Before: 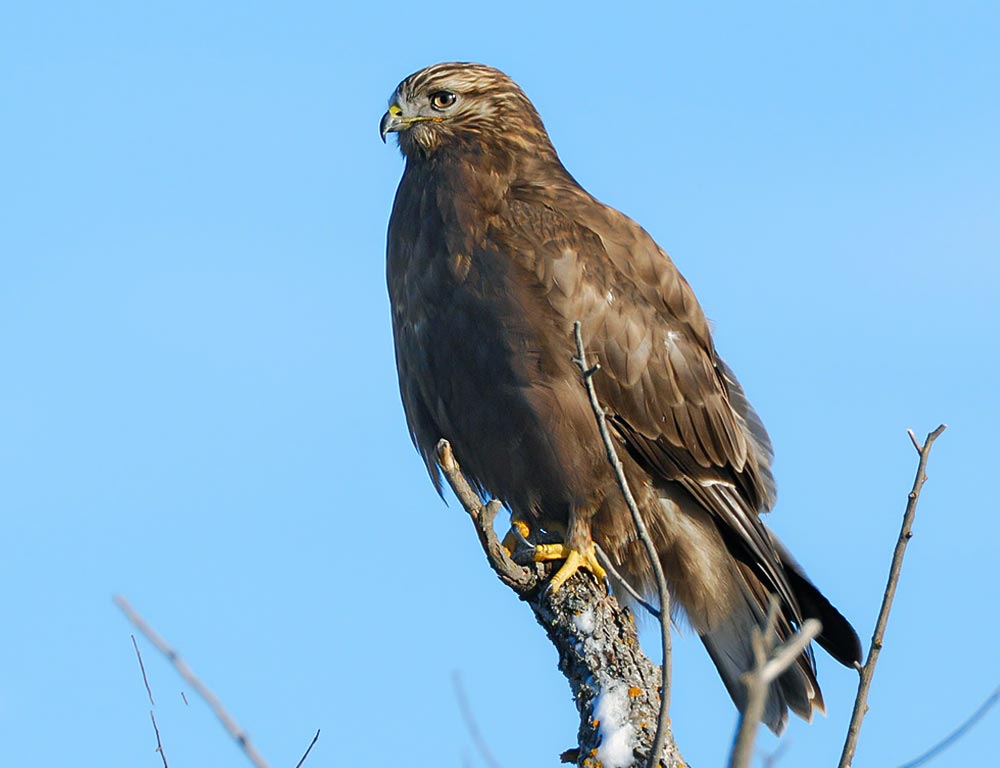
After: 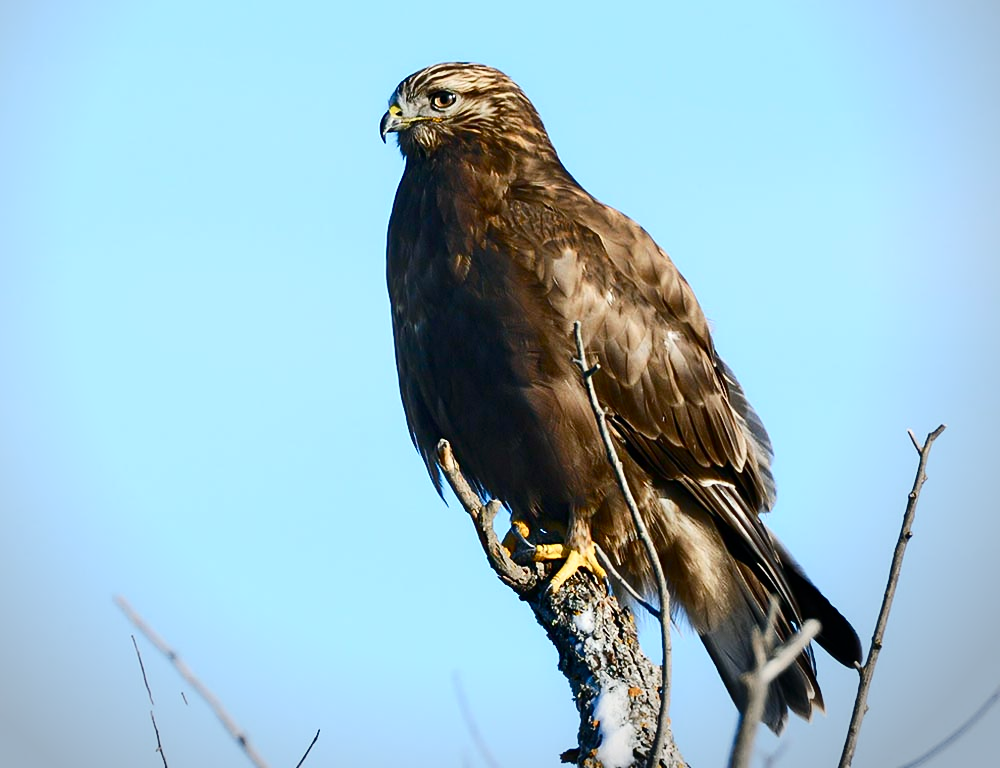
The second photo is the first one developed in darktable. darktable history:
contrast brightness saturation: contrast 0.294
vignetting: center (-0.065, -0.318)
color balance rgb: perceptual saturation grading › global saturation 14.07%, perceptual saturation grading › highlights -25.01%, perceptual saturation grading › shadows 29.711%, contrast 4.902%
